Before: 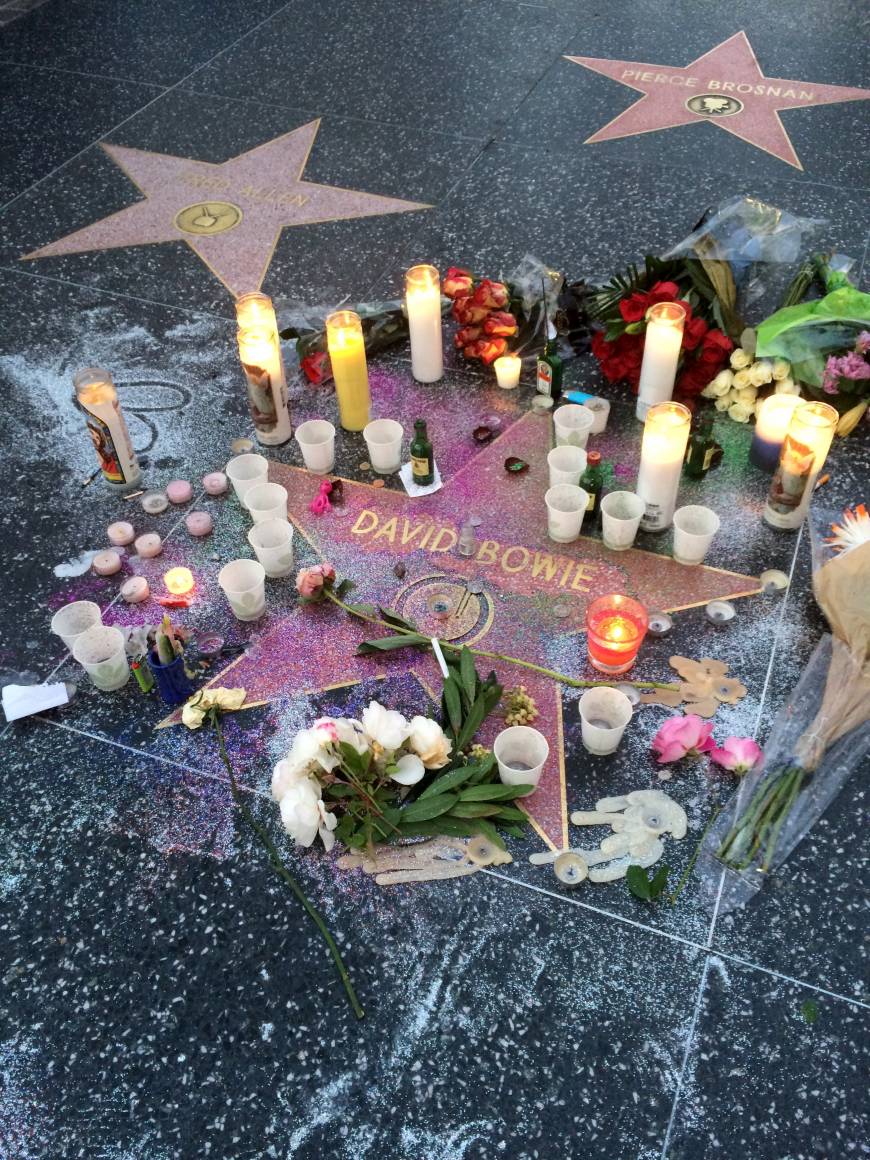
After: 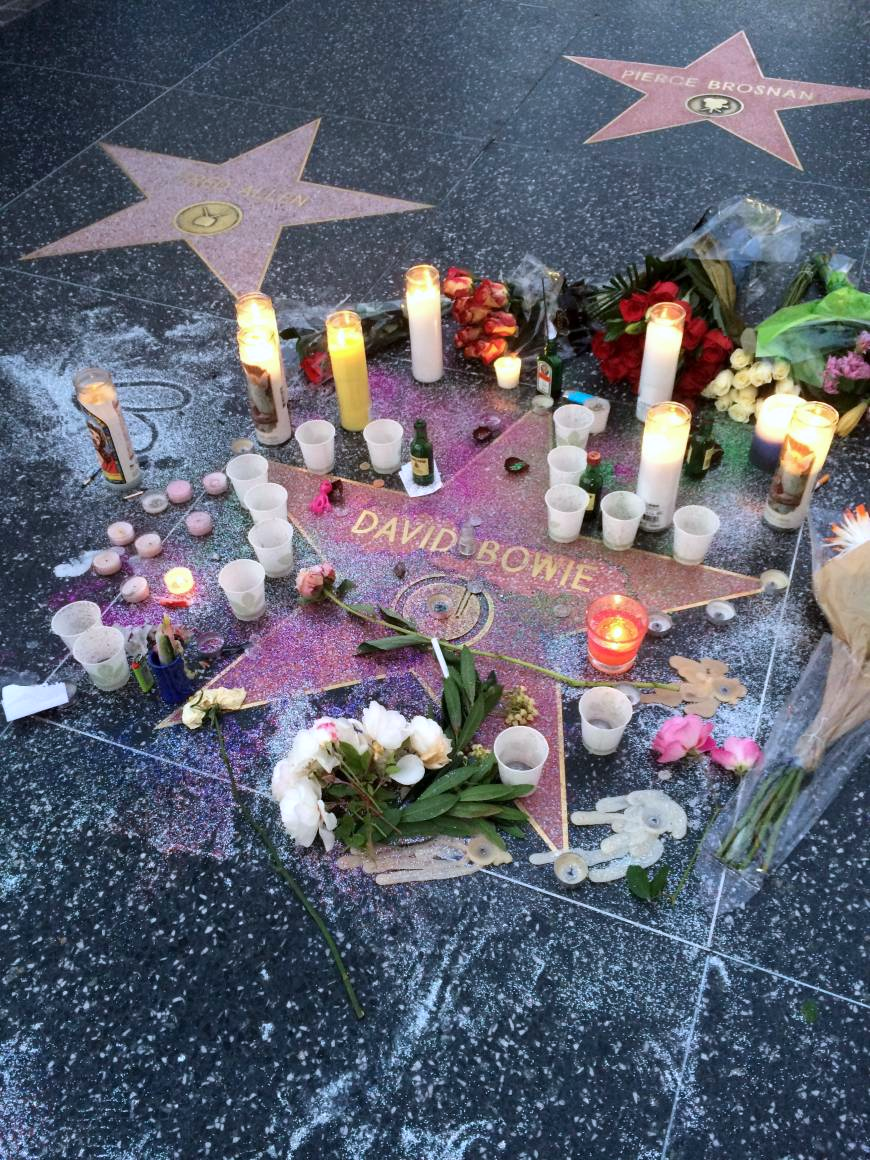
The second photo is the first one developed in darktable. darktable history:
shadows and highlights: shadows -21.3, highlights 100, soften with gaussian
color calibration: illuminant as shot in camera, x 0.358, y 0.373, temperature 4628.91 K
